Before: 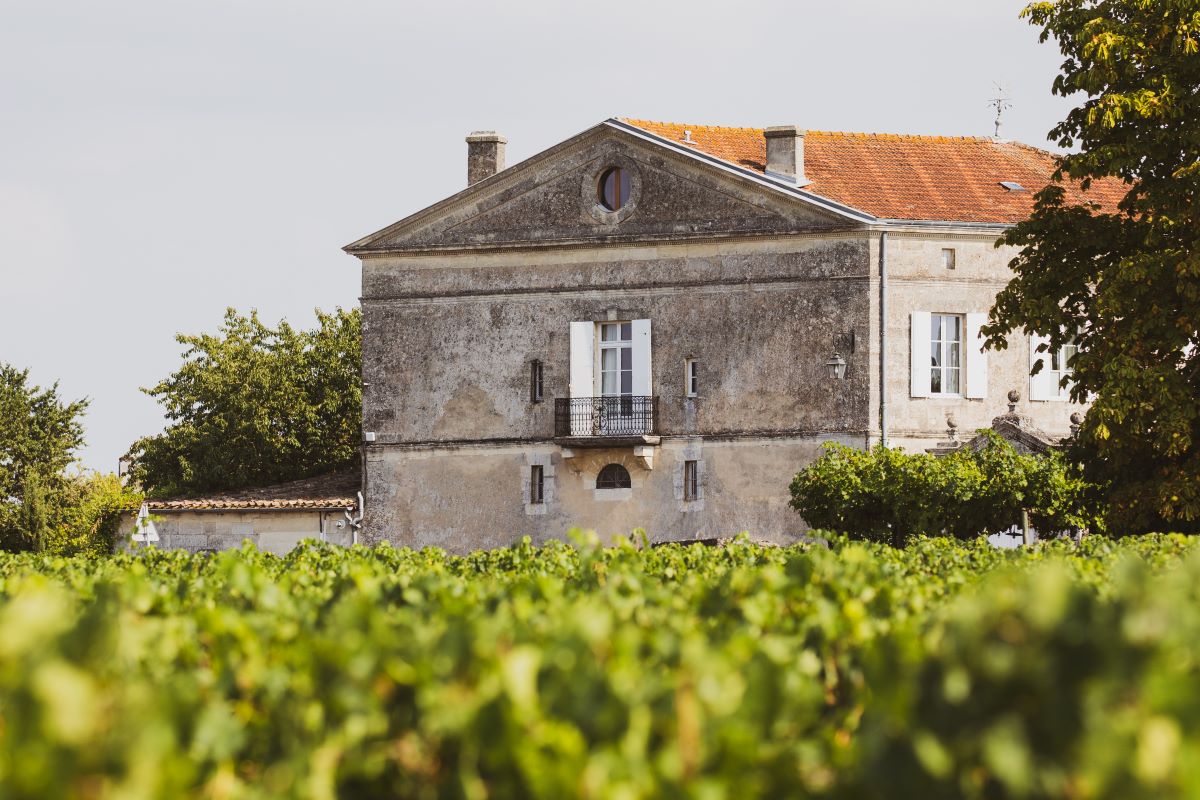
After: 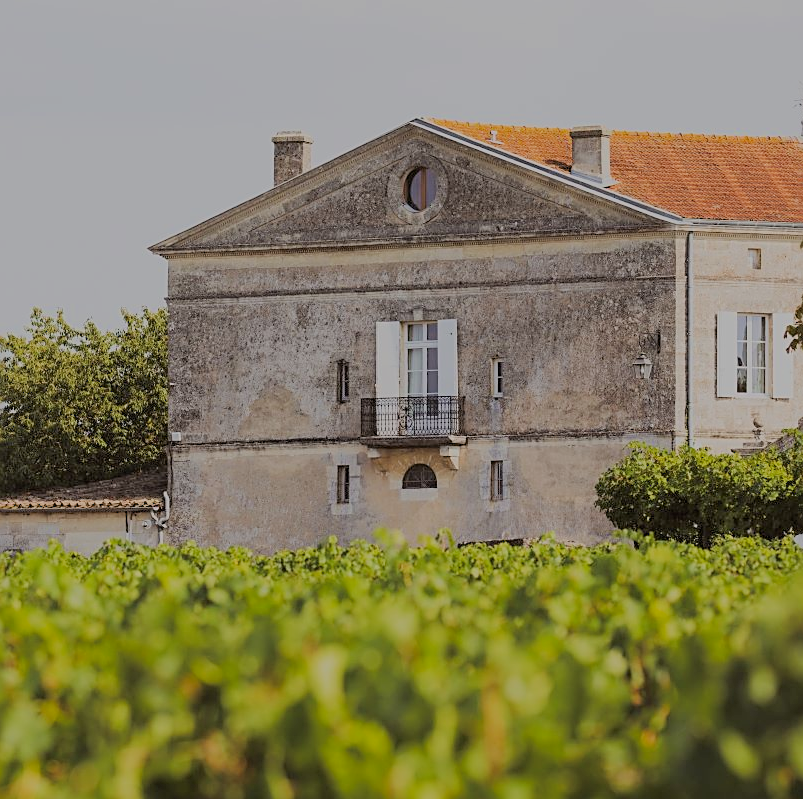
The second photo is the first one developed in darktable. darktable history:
sharpen: on, module defaults
filmic rgb: middle gray luminance 2.66%, black relative exposure -9.96 EV, white relative exposure 6.99 EV, dynamic range scaling 10.19%, target black luminance 0%, hardness 3.16, latitude 44.26%, contrast 0.678, highlights saturation mix 3.5%, shadows ↔ highlights balance 13.9%, color science v6 (2022)
crop and rotate: left 16.184%, right 16.848%
exposure: black level correction 0.001, compensate highlight preservation false
